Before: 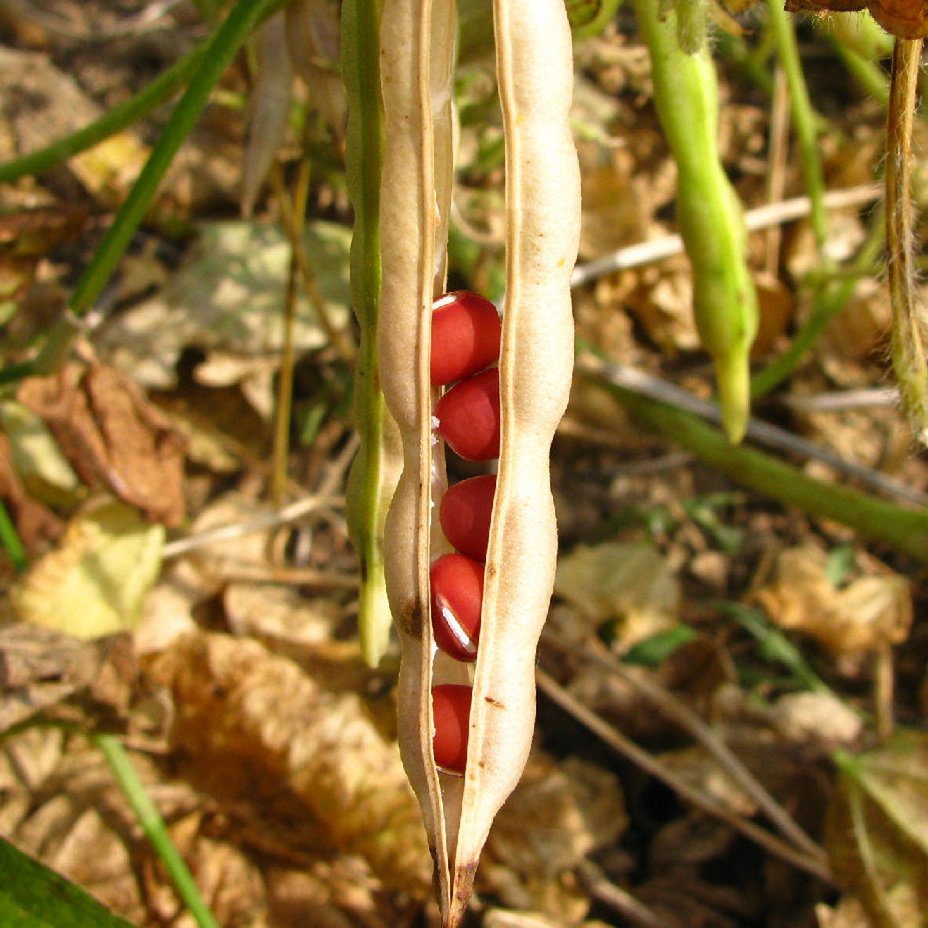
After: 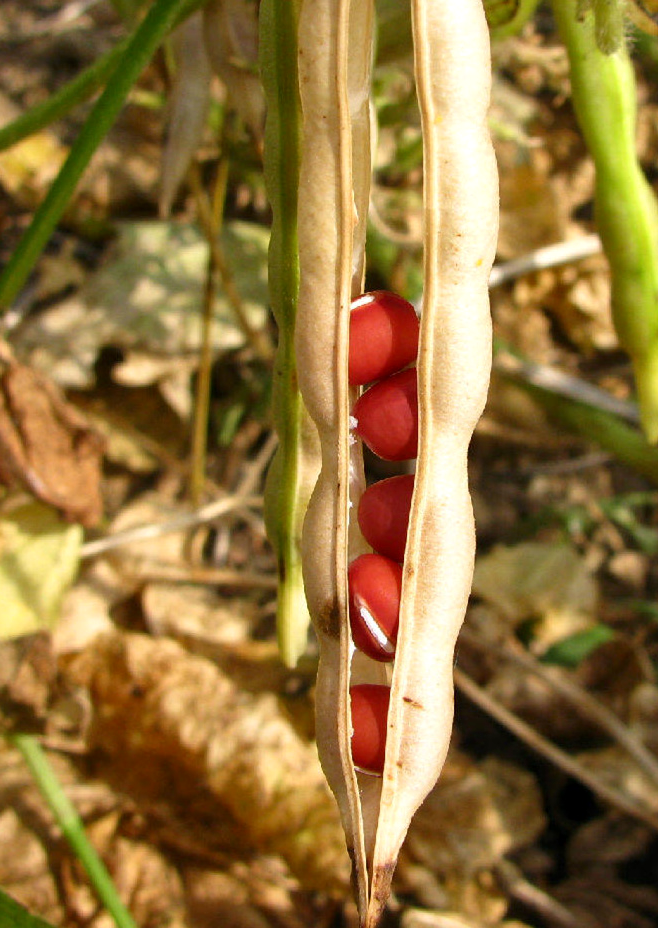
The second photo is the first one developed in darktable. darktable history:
local contrast: mode bilateral grid, contrast 20, coarseness 50, detail 119%, midtone range 0.2
crop and rotate: left 8.936%, right 20.143%
